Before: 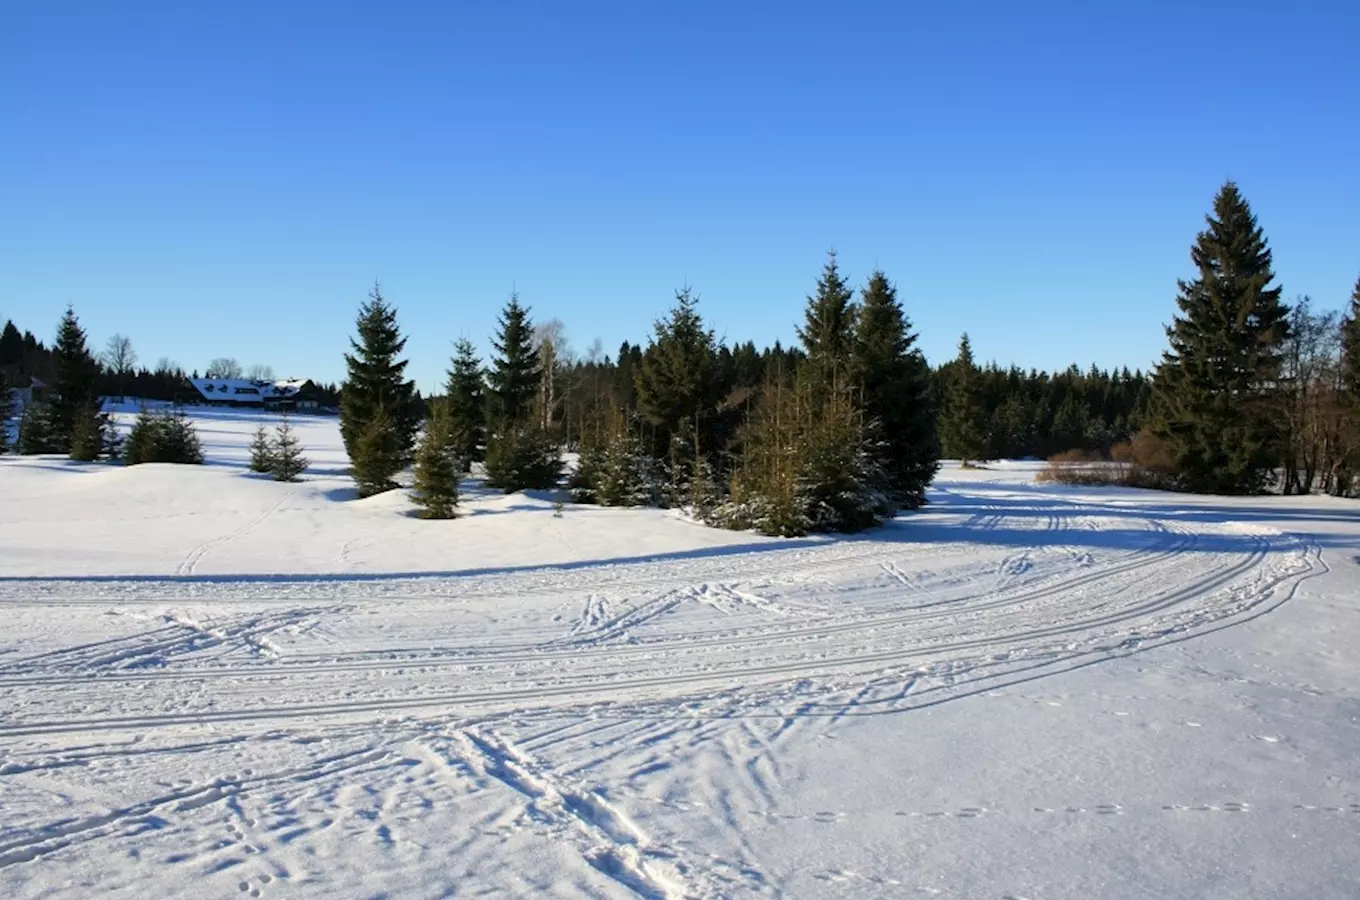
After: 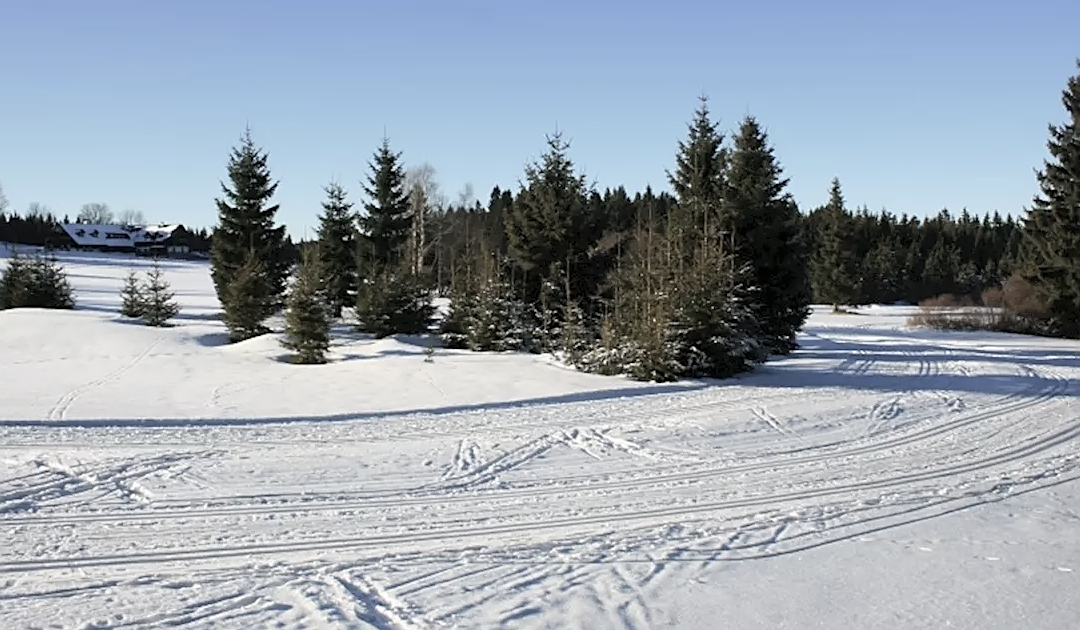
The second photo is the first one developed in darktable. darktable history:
sharpen: on, module defaults
color correction: highlights b* -0.011, saturation 0.477
contrast brightness saturation: contrast 0.072, brightness 0.073, saturation 0.179
tone equalizer: -8 EV 0.055 EV, edges refinement/feathering 500, mask exposure compensation -1.57 EV, preserve details no
crop: left 9.518%, top 17.264%, right 10.86%, bottom 12.329%
shadows and highlights: shadows 31.23, highlights 1.38, soften with gaussian
